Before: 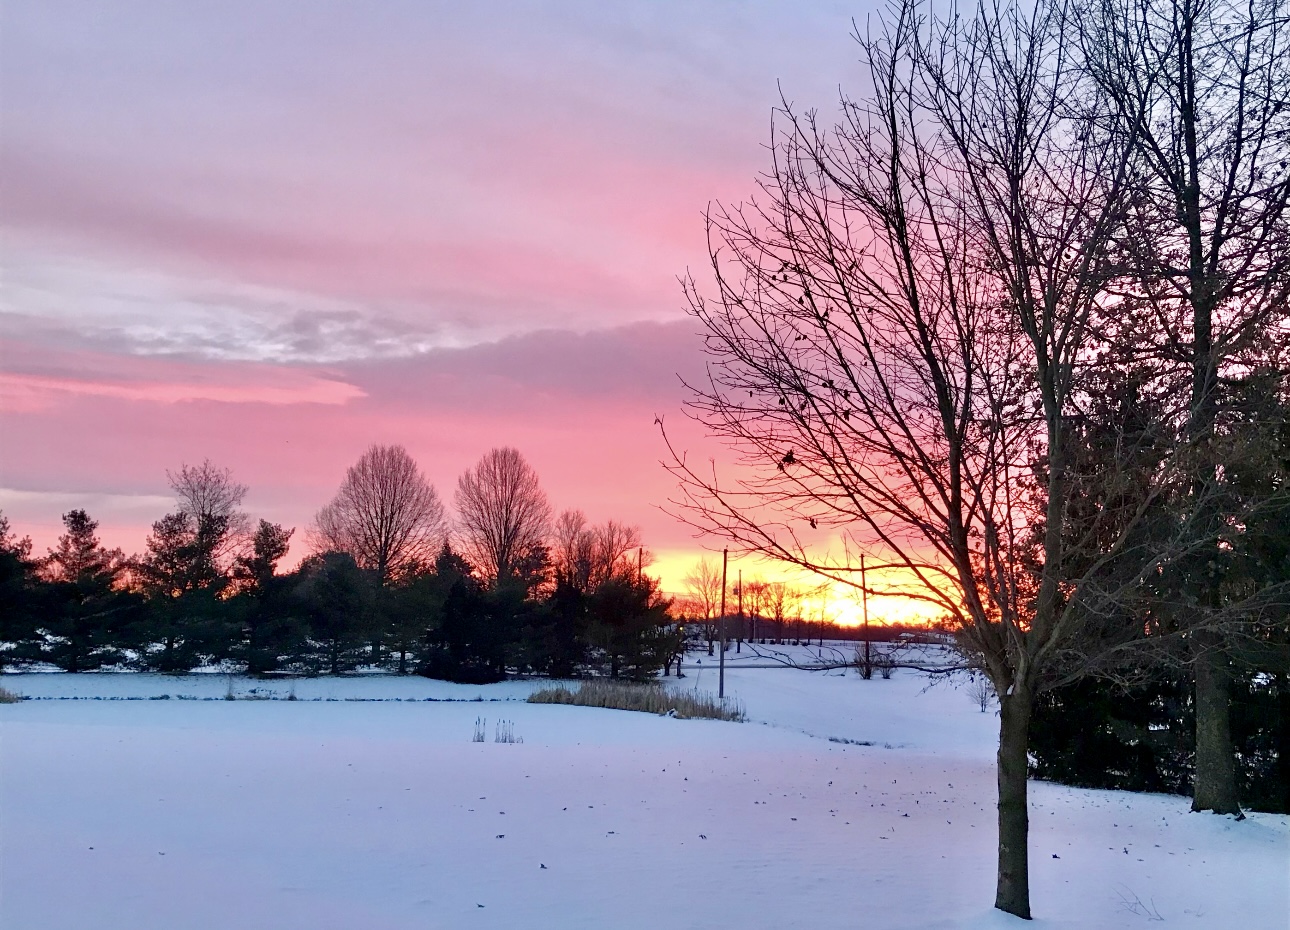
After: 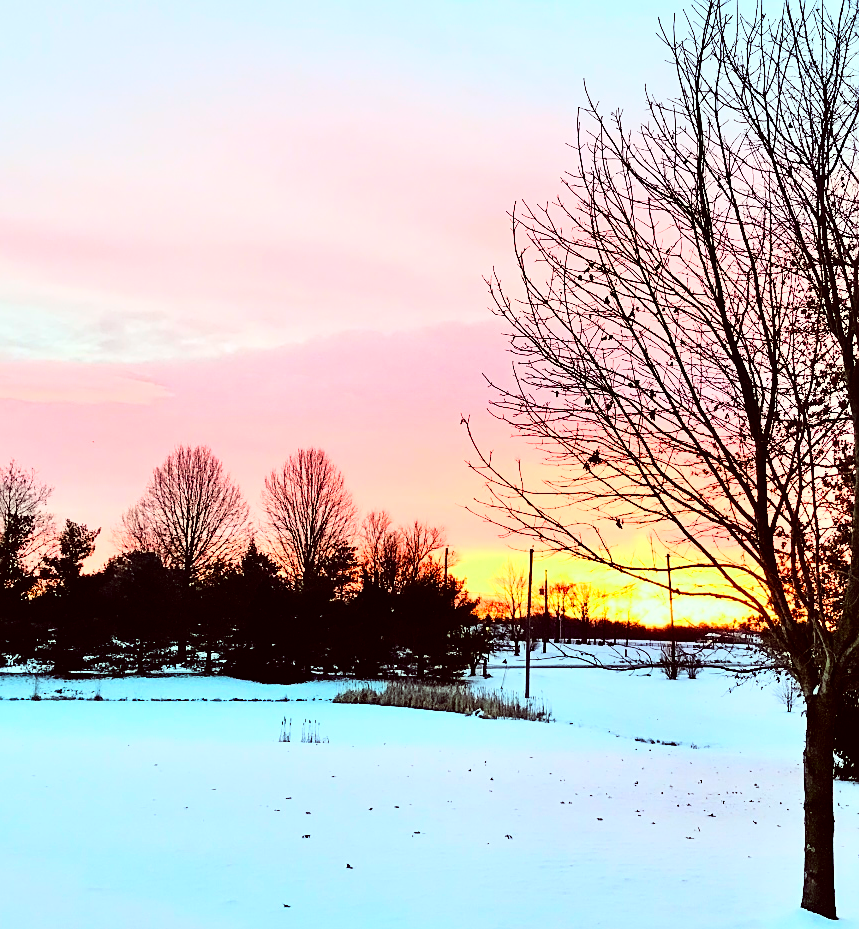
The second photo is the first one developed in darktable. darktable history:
exposure: black level correction 0.005, exposure 0.014 EV, compensate highlight preservation false
crop and rotate: left 15.055%, right 18.278%
rgb curve: curves: ch0 [(0, 0) (0.21, 0.15) (0.24, 0.21) (0.5, 0.75) (0.75, 0.96) (0.89, 0.99) (1, 1)]; ch1 [(0, 0.02) (0.21, 0.13) (0.25, 0.2) (0.5, 0.67) (0.75, 0.9) (0.89, 0.97) (1, 1)]; ch2 [(0, 0.02) (0.21, 0.13) (0.25, 0.2) (0.5, 0.67) (0.75, 0.9) (0.89, 0.97) (1, 1)], compensate middle gray true
color balance: lift [1, 1.015, 0.987, 0.985], gamma [1, 0.959, 1.042, 0.958], gain [0.927, 0.938, 1.072, 0.928], contrast 1.5%
sharpen: on, module defaults
